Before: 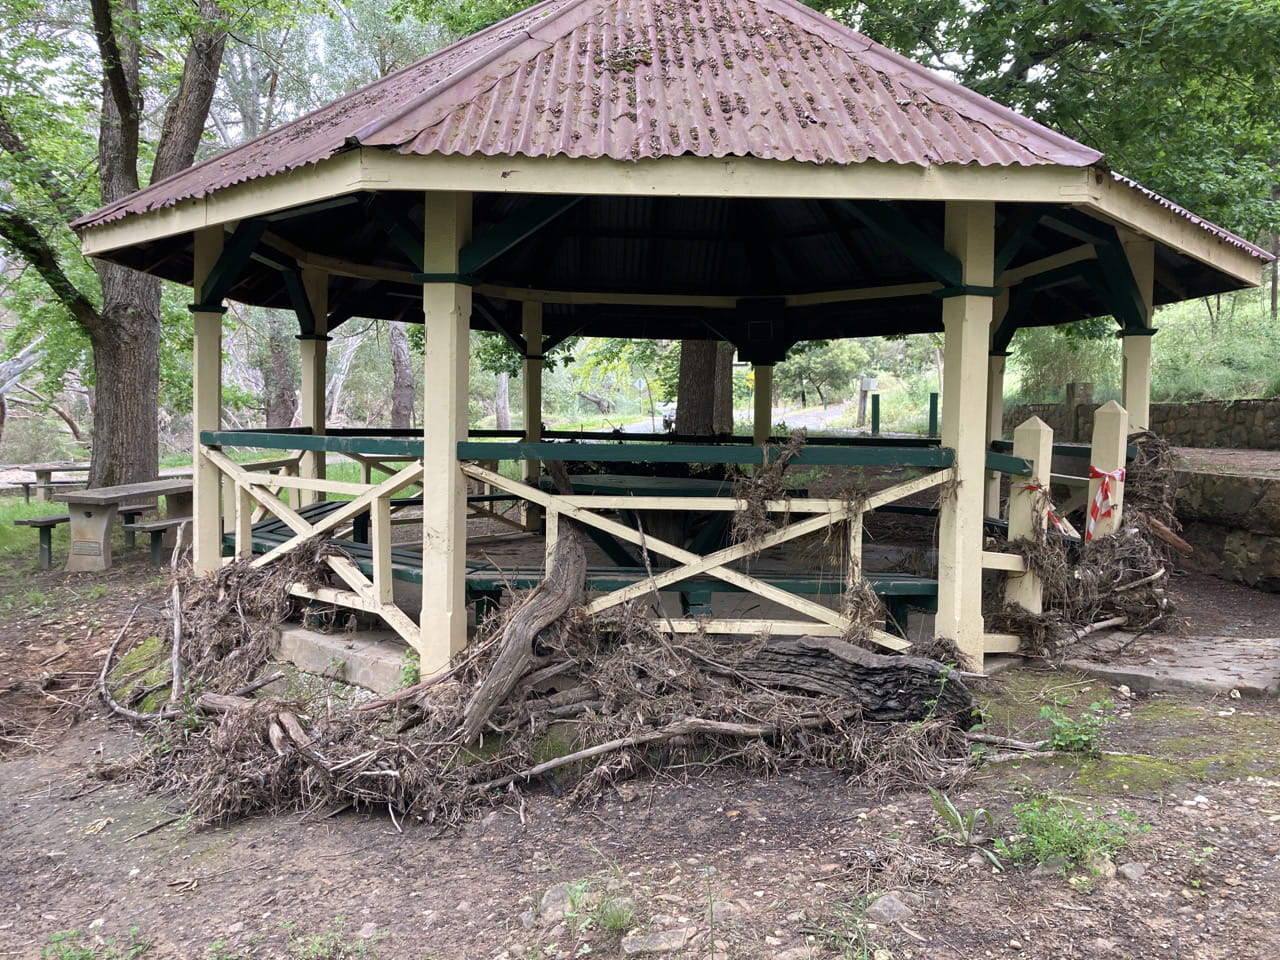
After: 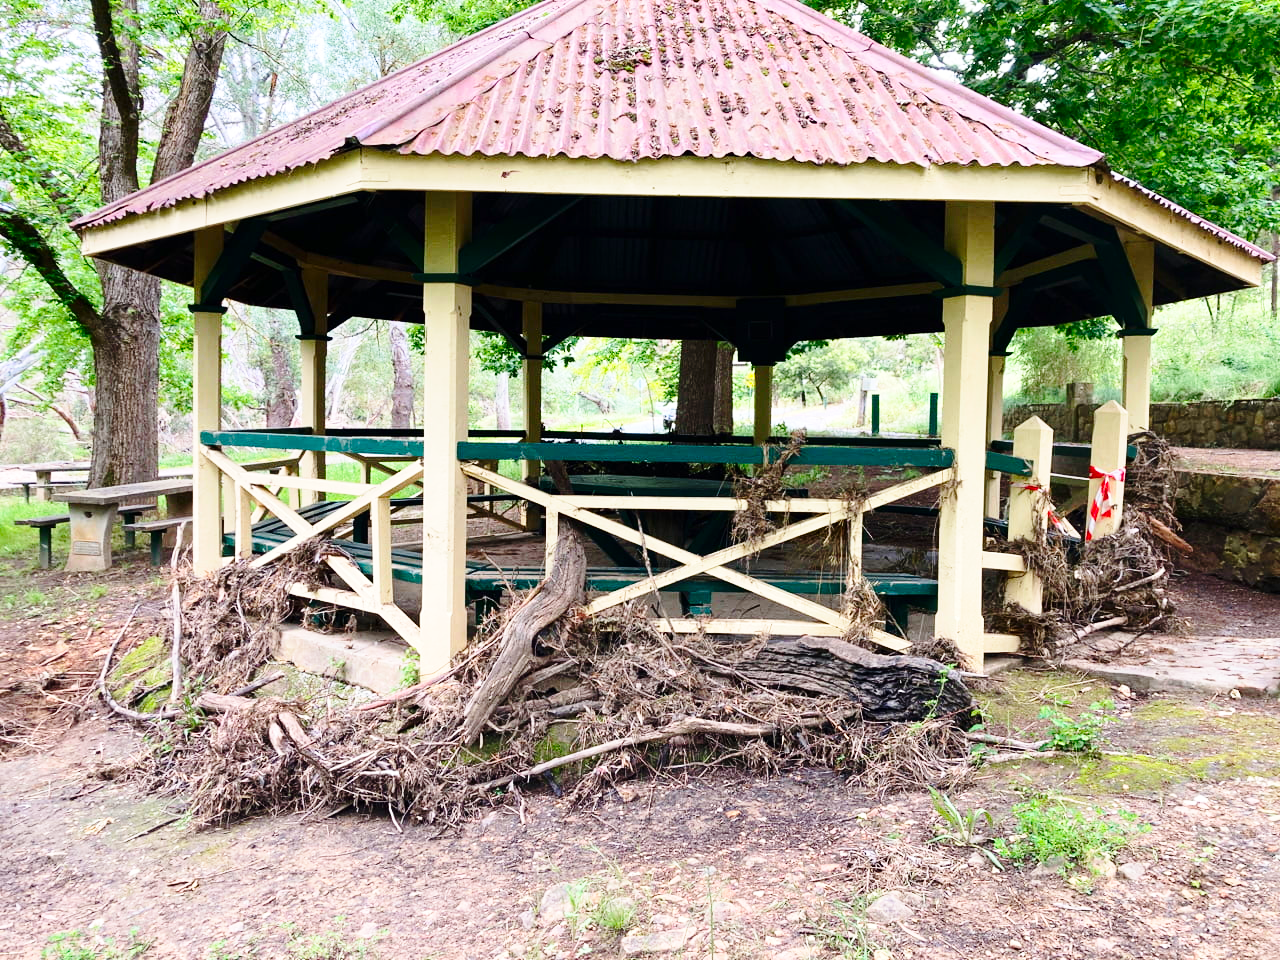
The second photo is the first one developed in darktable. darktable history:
contrast brightness saturation: contrast 0.16, saturation 0.32
base curve: curves: ch0 [(0, 0) (0.028, 0.03) (0.121, 0.232) (0.46, 0.748) (0.859, 0.968) (1, 1)], preserve colors none
